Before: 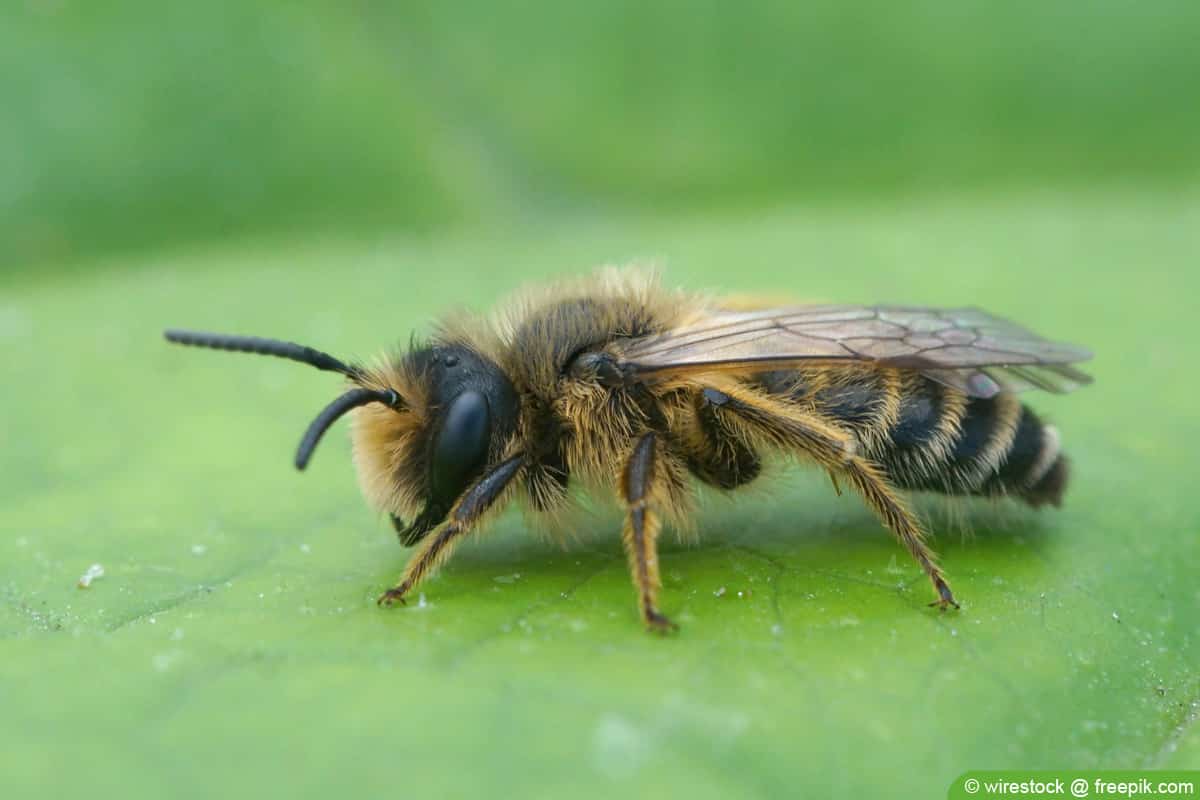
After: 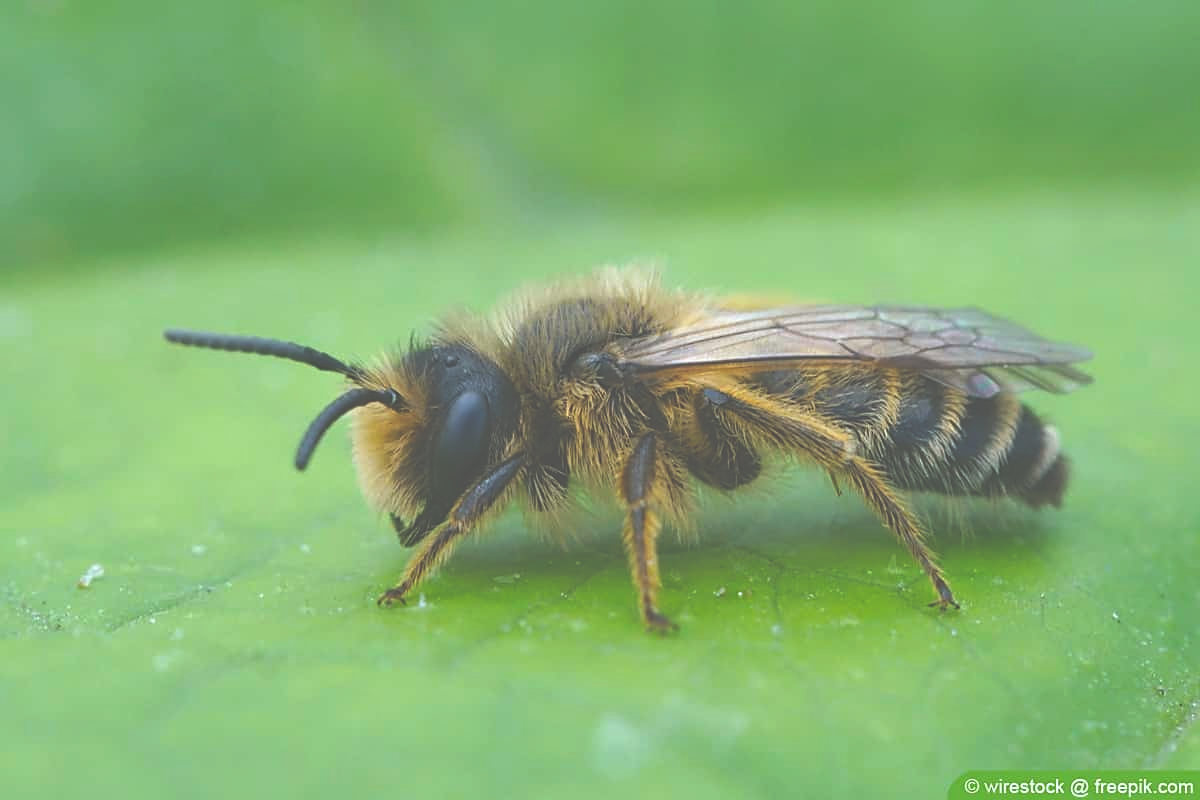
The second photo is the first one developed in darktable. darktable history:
exposure: black level correction -0.087, compensate highlight preservation false
color balance rgb: linear chroma grading › global chroma 8.33%, perceptual saturation grading › global saturation 18.52%, global vibrance 7.87%
white balance: red 0.98, blue 1.034
sharpen: on, module defaults
tone equalizer: on, module defaults
shadows and highlights: radius 125.46, shadows 30.51, highlights -30.51, low approximation 0.01, soften with gaussian
